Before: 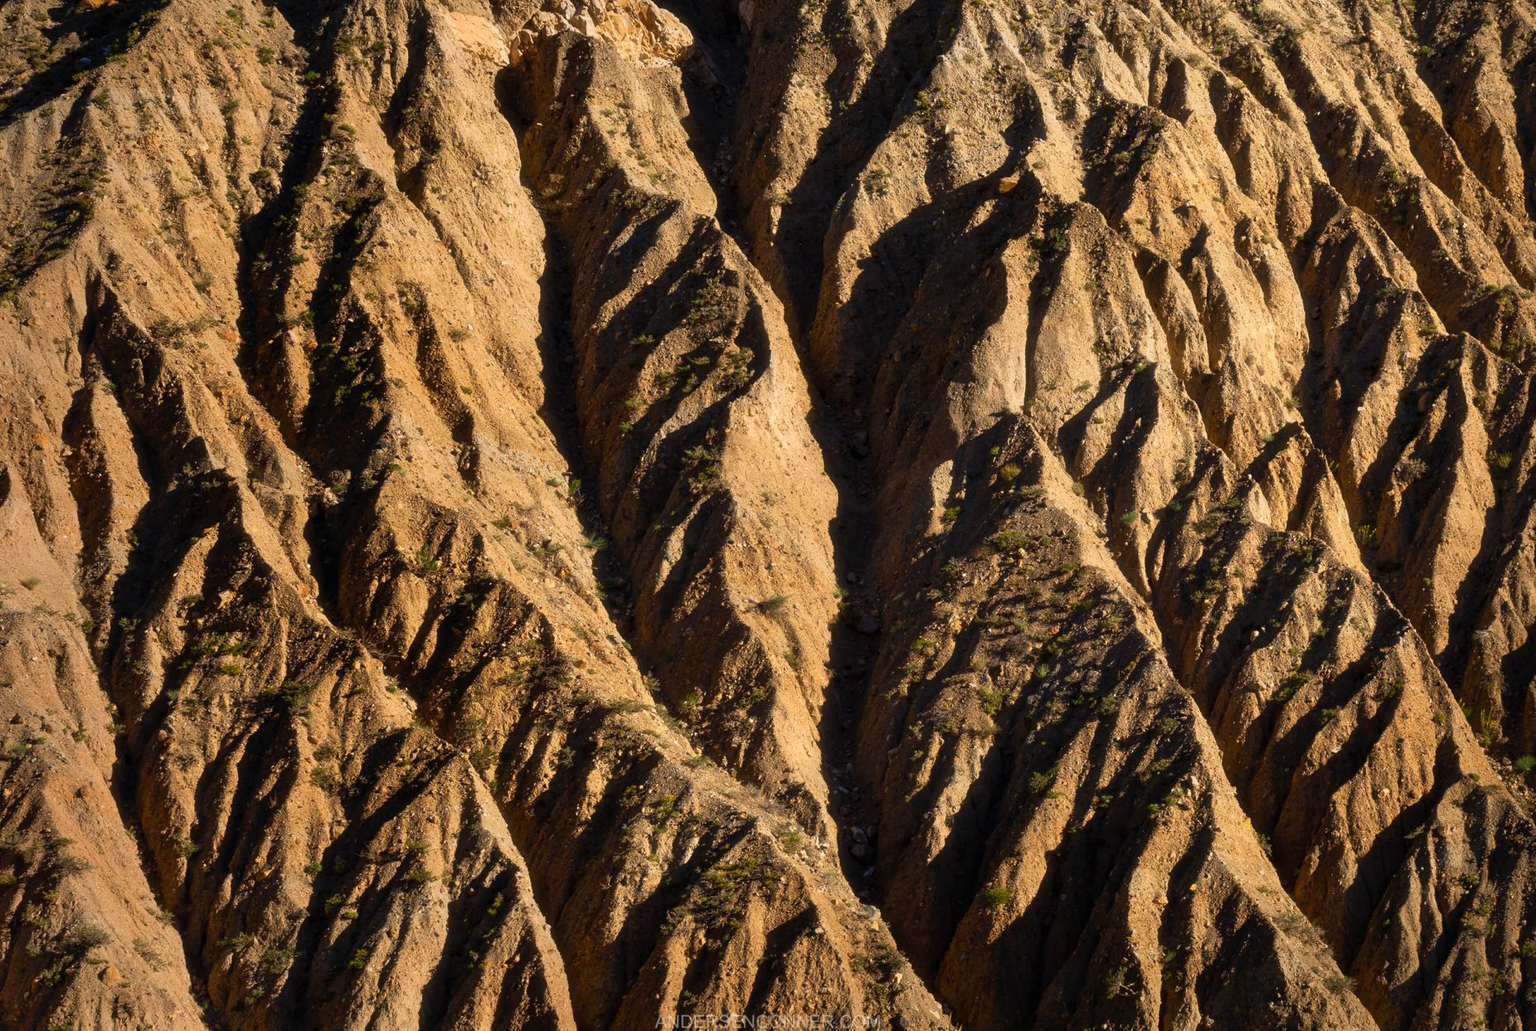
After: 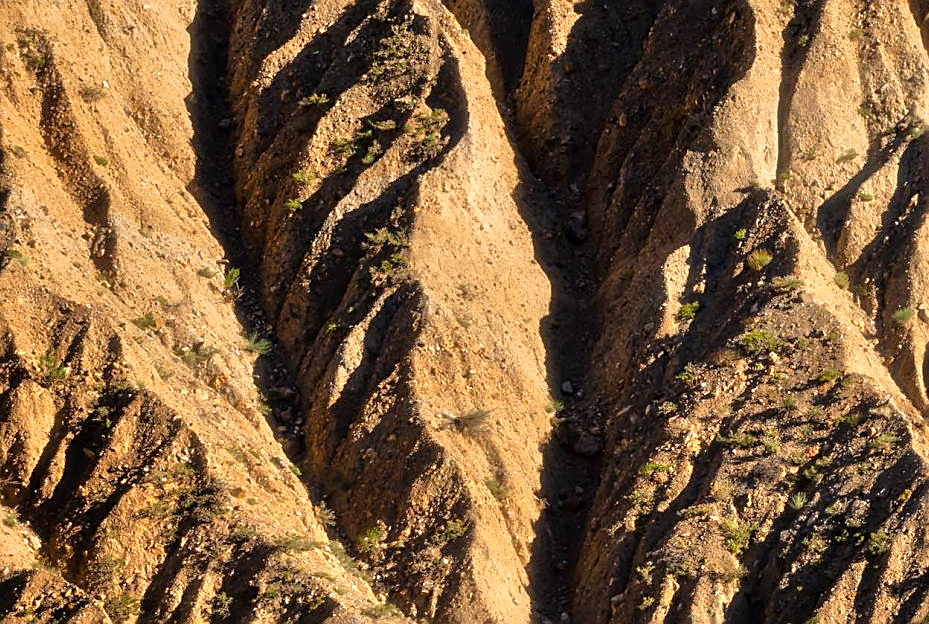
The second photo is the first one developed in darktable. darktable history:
tone equalizer: -7 EV 0.15 EV, -6 EV 0.6 EV, -5 EV 1.15 EV, -4 EV 1.33 EV, -3 EV 1.15 EV, -2 EV 0.6 EV, -1 EV 0.15 EV, mask exposure compensation -0.5 EV
crop: left 25%, top 25%, right 25%, bottom 25%
sharpen: on, module defaults
